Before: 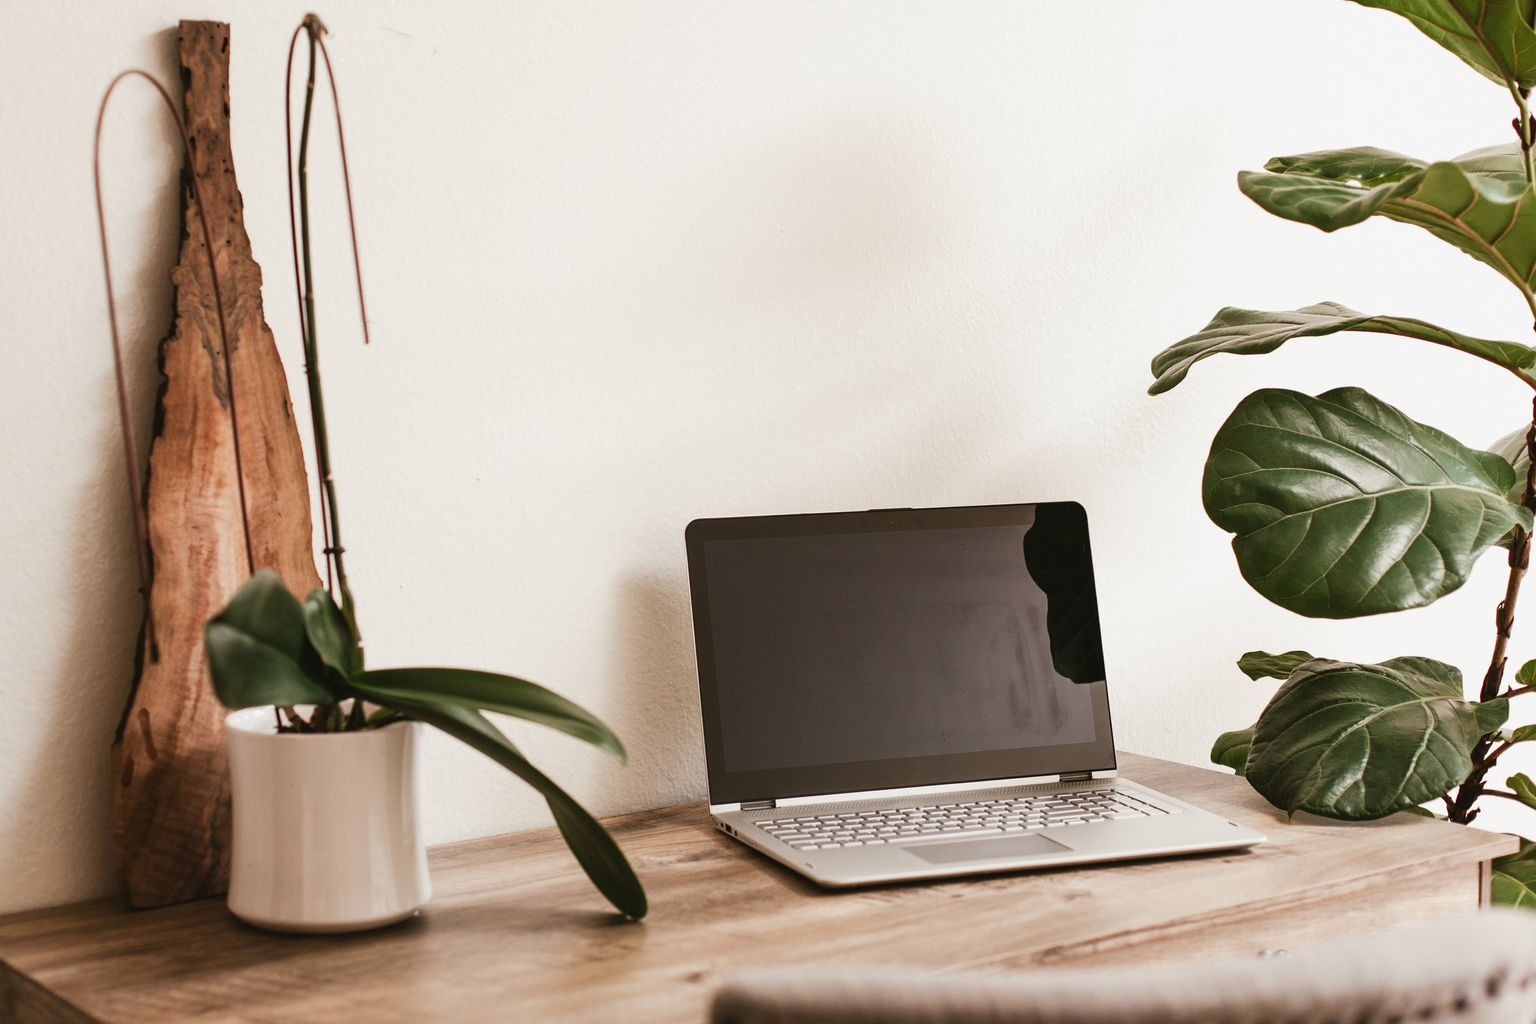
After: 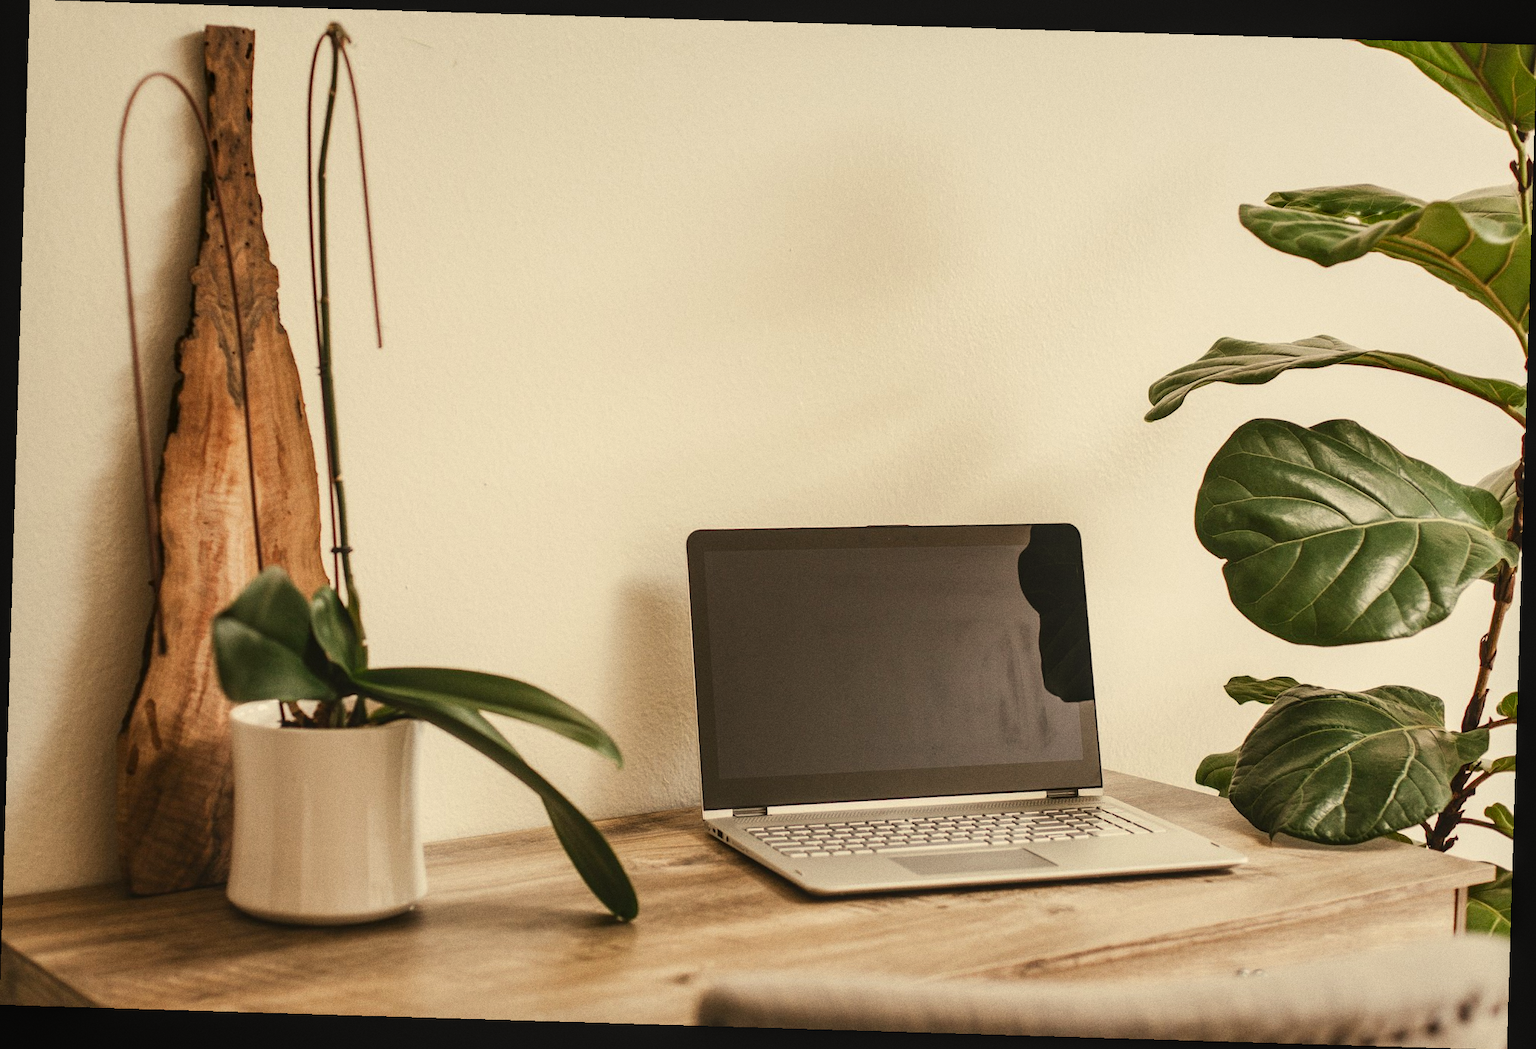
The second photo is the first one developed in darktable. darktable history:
local contrast: detail 110%
color correction: highlights a* 1.39, highlights b* 17.83
grain: coarseness 0.47 ISO
rotate and perspective: rotation 1.72°, automatic cropping off
